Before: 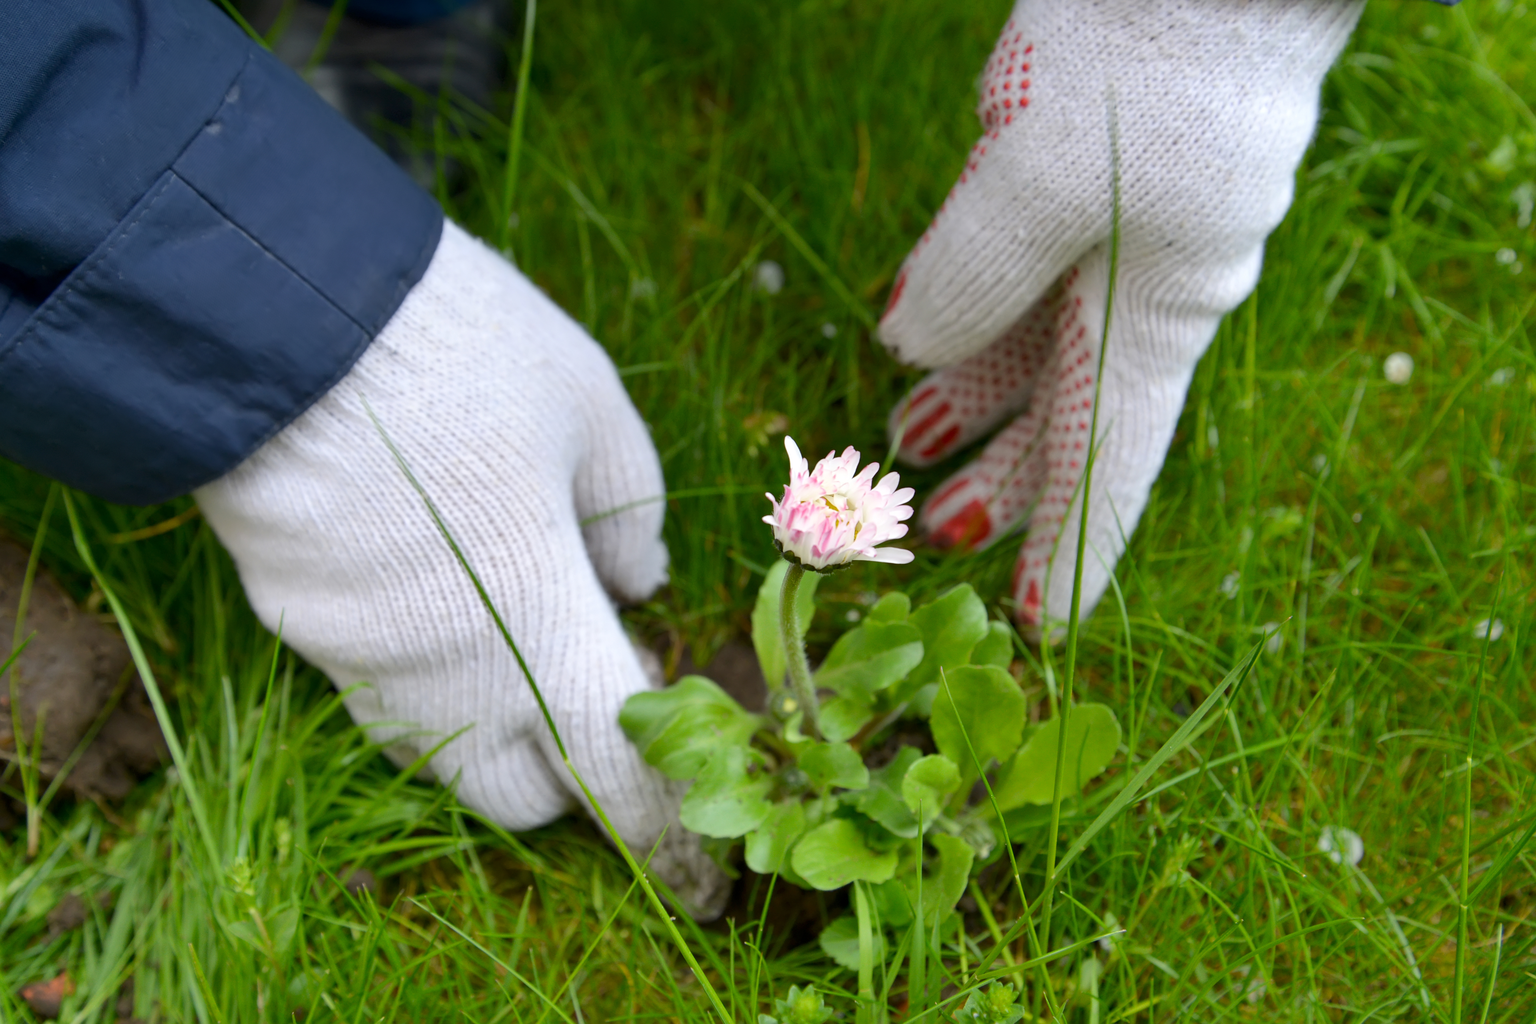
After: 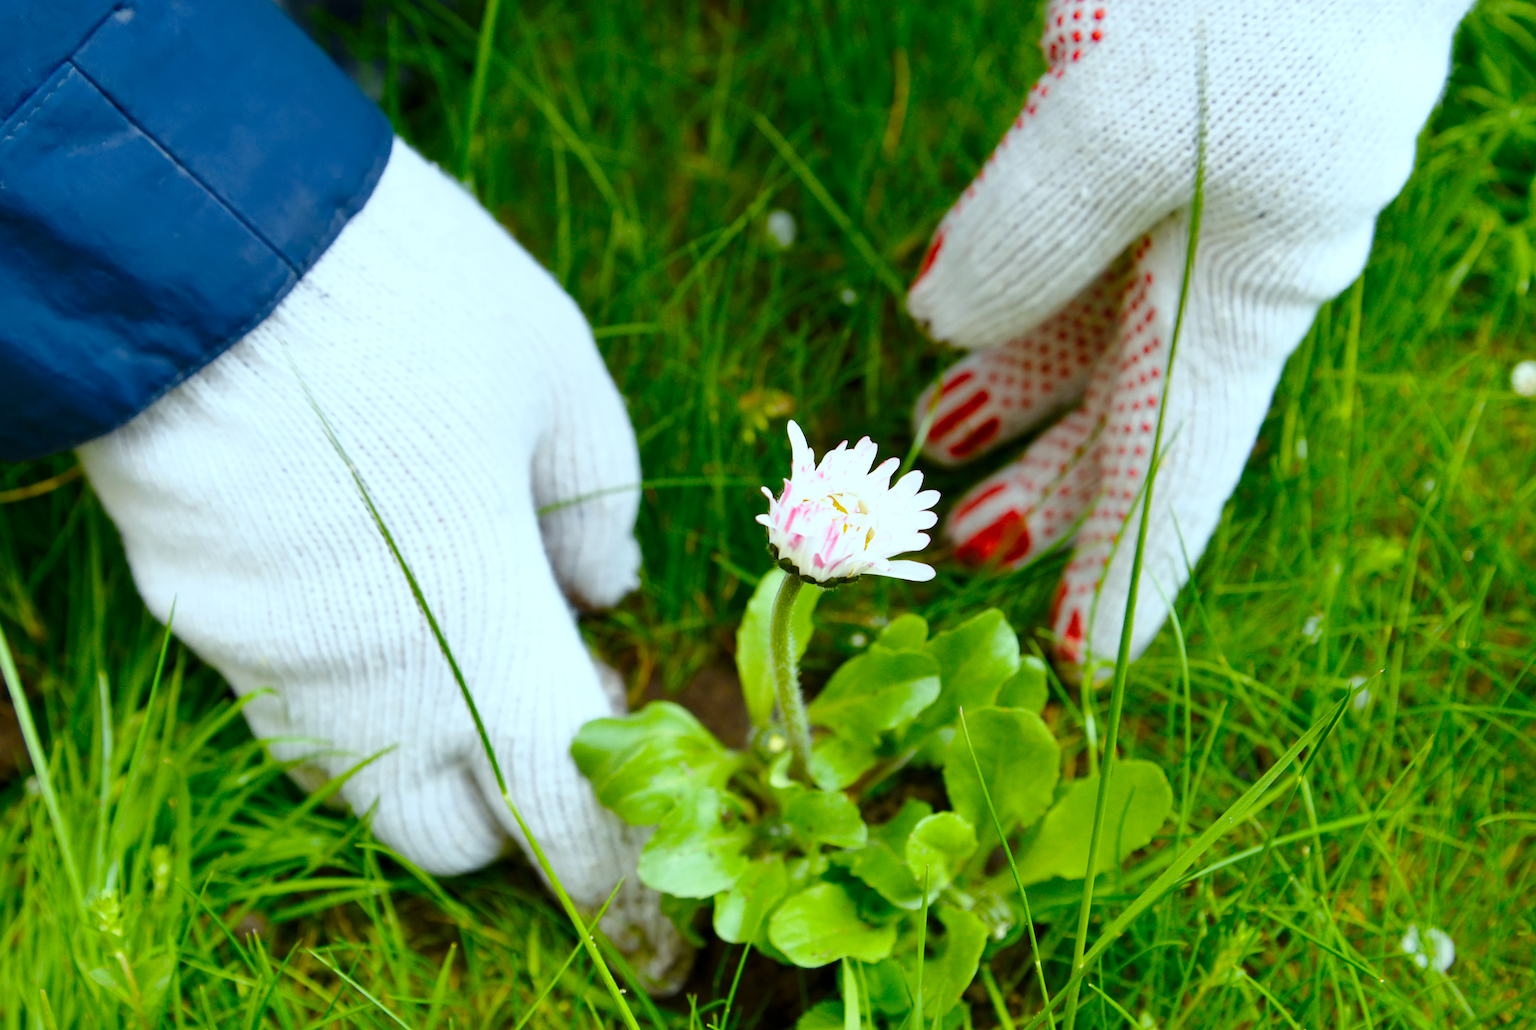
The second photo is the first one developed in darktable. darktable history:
tone curve: curves: ch0 [(0, 0) (0.091, 0.077) (0.389, 0.458) (0.745, 0.82) (0.844, 0.908) (0.909, 0.942) (1, 0.973)]; ch1 [(0, 0) (0.437, 0.404) (0.5, 0.5) (0.529, 0.556) (0.58, 0.603) (0.616, 0.649) (1, 1)]; ch2 [(0, 0) (0.442, 0.415) (0.5, 0.5) (0.535, 0.557) (0.585, 0.62) (1, 1)], preserve colors none
crop and rotate: angle -3.11°, left 5.334%, top 5.217%, right 4.685%, bottom 4.205%
color balance rgb: highlights gain › chroma 3.06%, highlights gain › hue 75.89°, linear chroma grading › global chroma 4.946%, perceptual saturation grading › global saturation 20%, perceptual saturation grading › highlights -24.794%, perceptual saturation grading › shadows 50.034%, perceptual brilliance grading › highlights 9.591%, perceptual brilliance grading › shadows -4.842%
color correction: highlights a* -9.99, highlights b* -9.79
